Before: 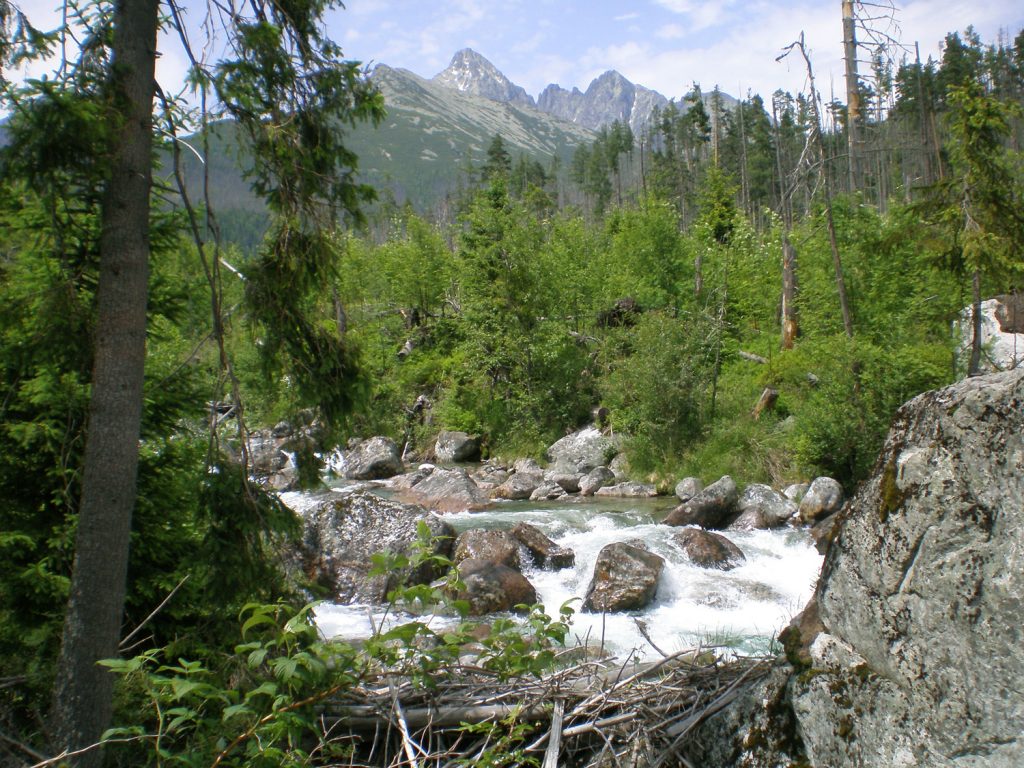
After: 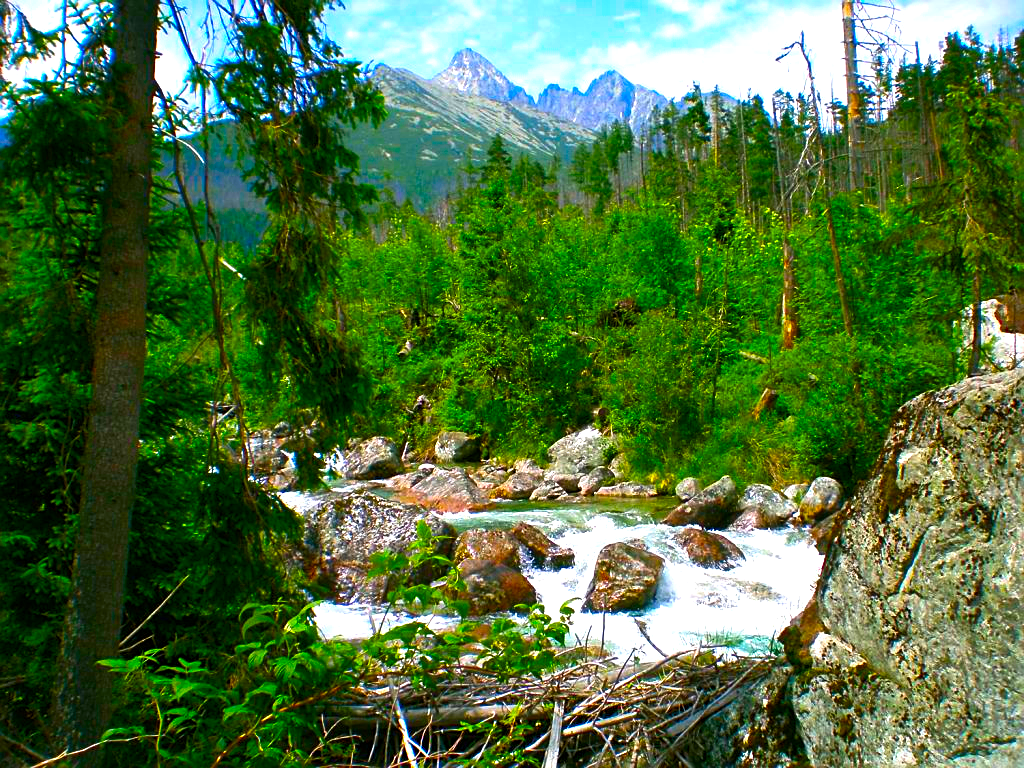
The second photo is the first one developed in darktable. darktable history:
sharpen: on, module defaults
color balance rgb: linear chroma grading › global chroma 9%, perceptual saturation grading › global saturation 36%, perceptual saturation grading › shadows 35%, perceptual brilliance grading › global brilliance 15%, perceptual brilliance grading › shadows -35%, global vibrance 15%
color correction: saturation 2.15
